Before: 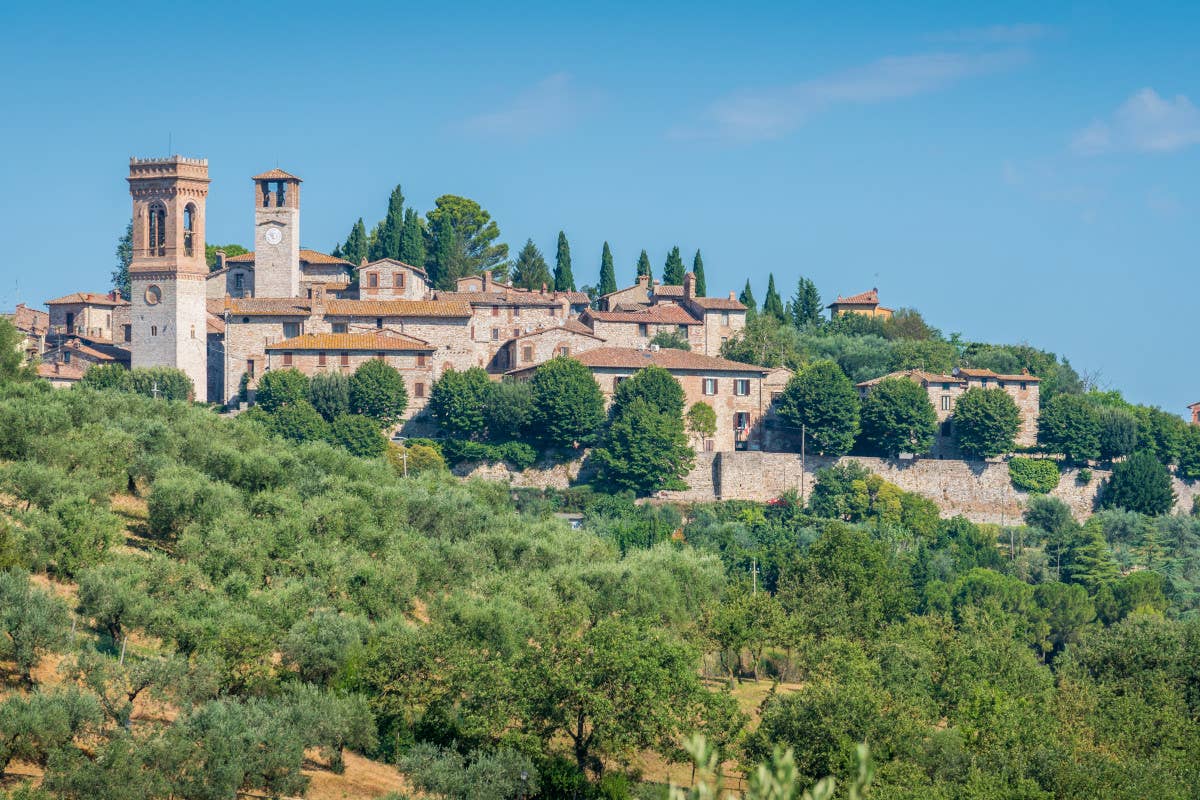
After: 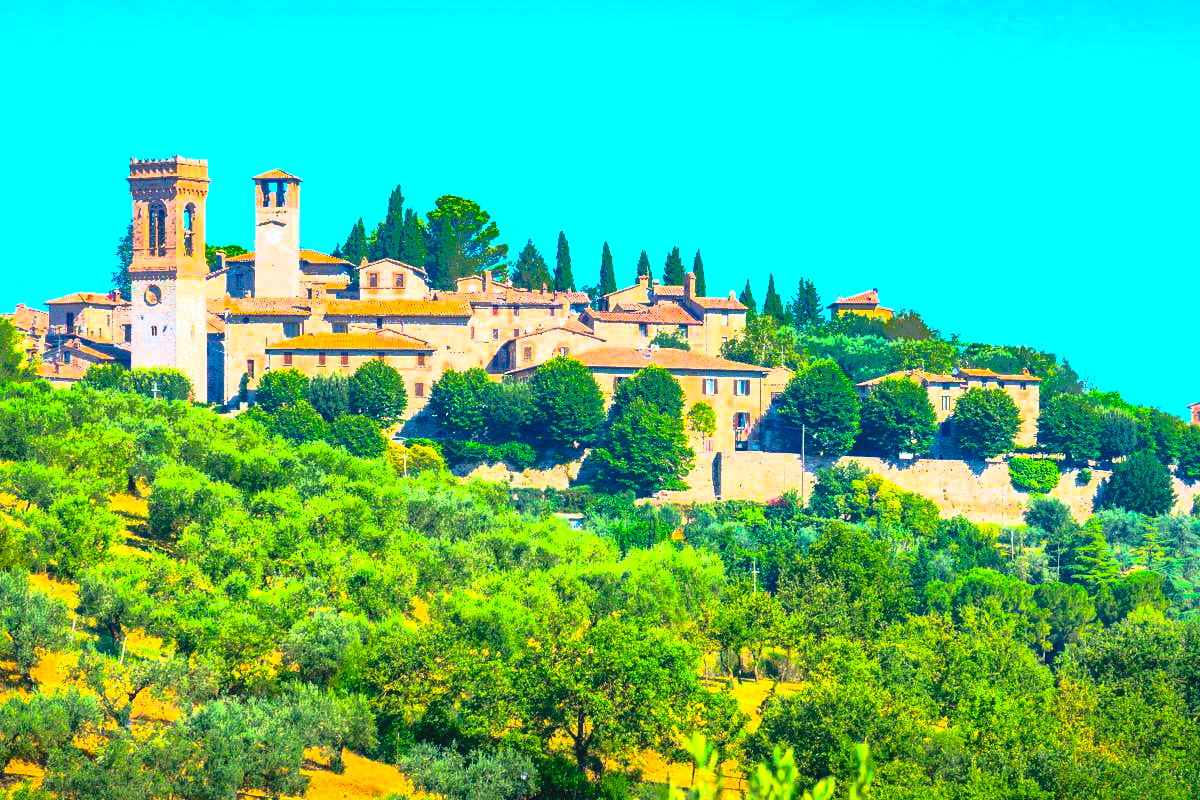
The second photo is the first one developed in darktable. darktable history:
contrast brightness saturation: contrast 0.829, brightness 0.61, saturation 0.598
color balance rgb: shadows lift › chroma 7.134%, shadows lift › hue 246.4°, highlights gain › chroma 0.127%, highlights gain › hue 330.51°, linear chroma grading › global chroma 20.503%, perceptual saturation grading › global saturation -0.01%, perceptual brilliance grading › global brilliance 14.384%, perceptual brilliance grading › shadows -35.75%, global vibrance 16.785%, saturation formula JzAzBz (2021)
shadows and highlights: shadows 25.72, highlights -70.9
tone curve: curves: ch0 [(0, 0) (0.003, 0.004) (0.011, 0.015) (0.025, 0.033) (0.044, 0.059) (0.069, 0.092) (0.1, 0.132) (0.136, 0.18) (0.177, 0.235) (0.224, 0.297) (0.277, 0.366) (0.335, 0.44) (0.399, 0.52) (0.468, 0.594) (0.543, 0.661) (0.623, 0.727) (0.709, 0.79) (0.801, 0.86) (0.898, 0.928) (1, 1)], color space Lab, independent channels, preserve colors none
